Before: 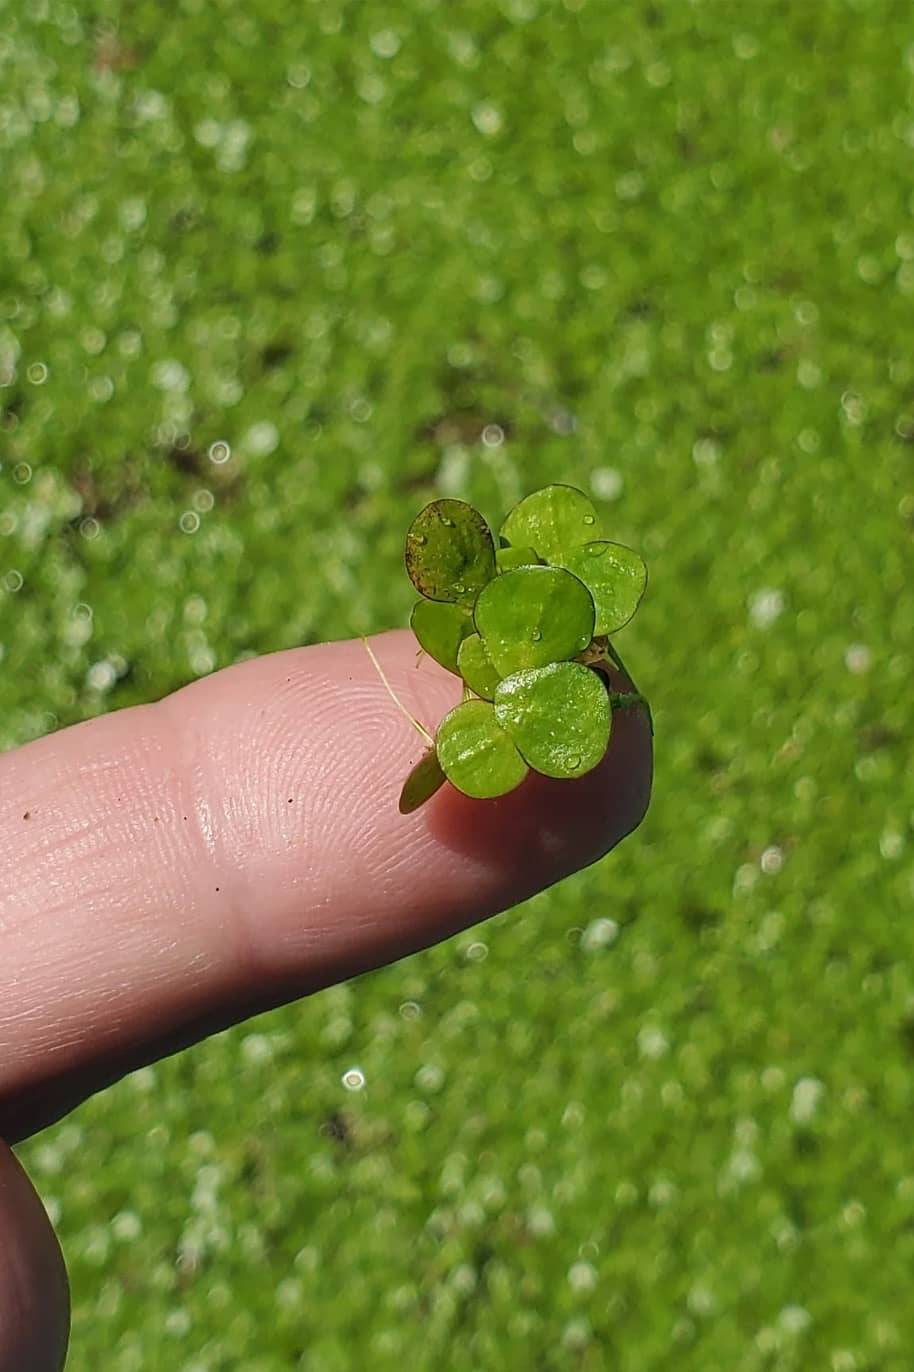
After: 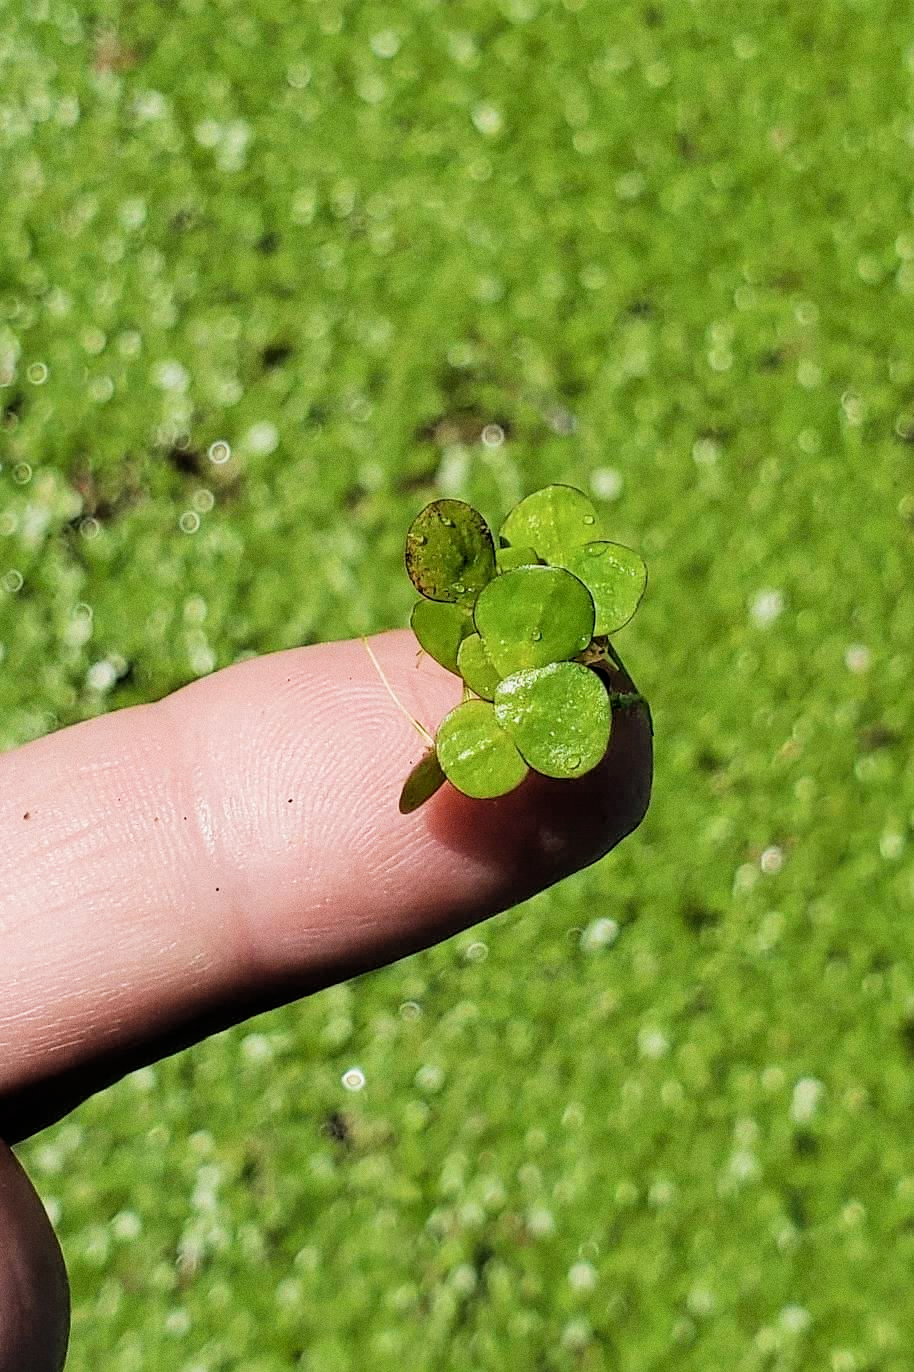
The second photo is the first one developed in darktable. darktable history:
grain: coarseness 0.09 ISO
filmic rgb: black relative exposure -5 EV, white relative exposure 3.5 EV, hardness 3.19, contrast 1.3, highlights saturation mix -50%
exposure: black level correction 0.001, exposure 0.5 EV, compensate exposure bias true, compensate highlight preservation false
